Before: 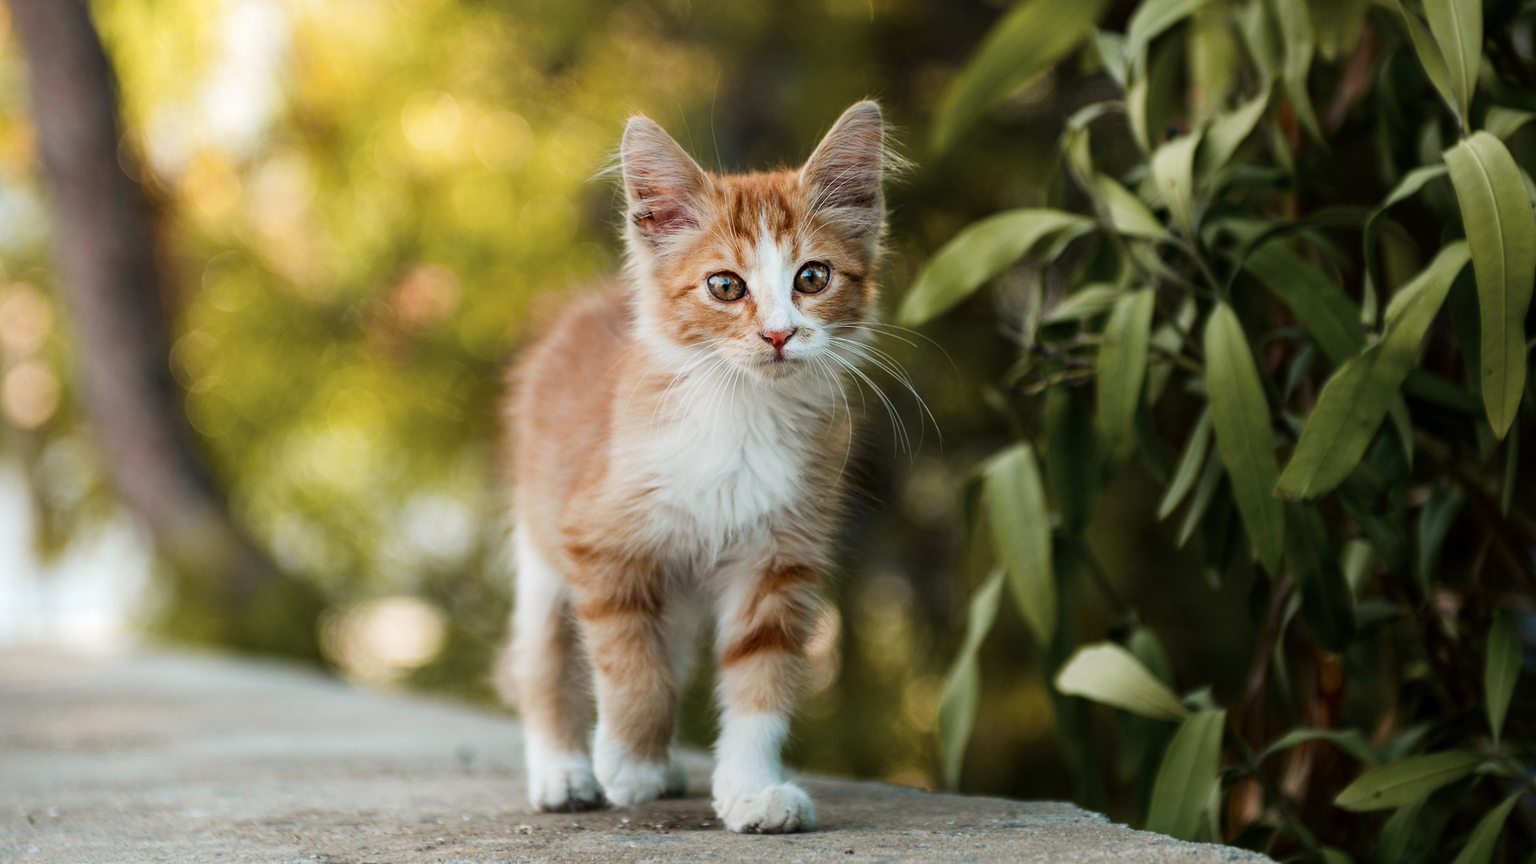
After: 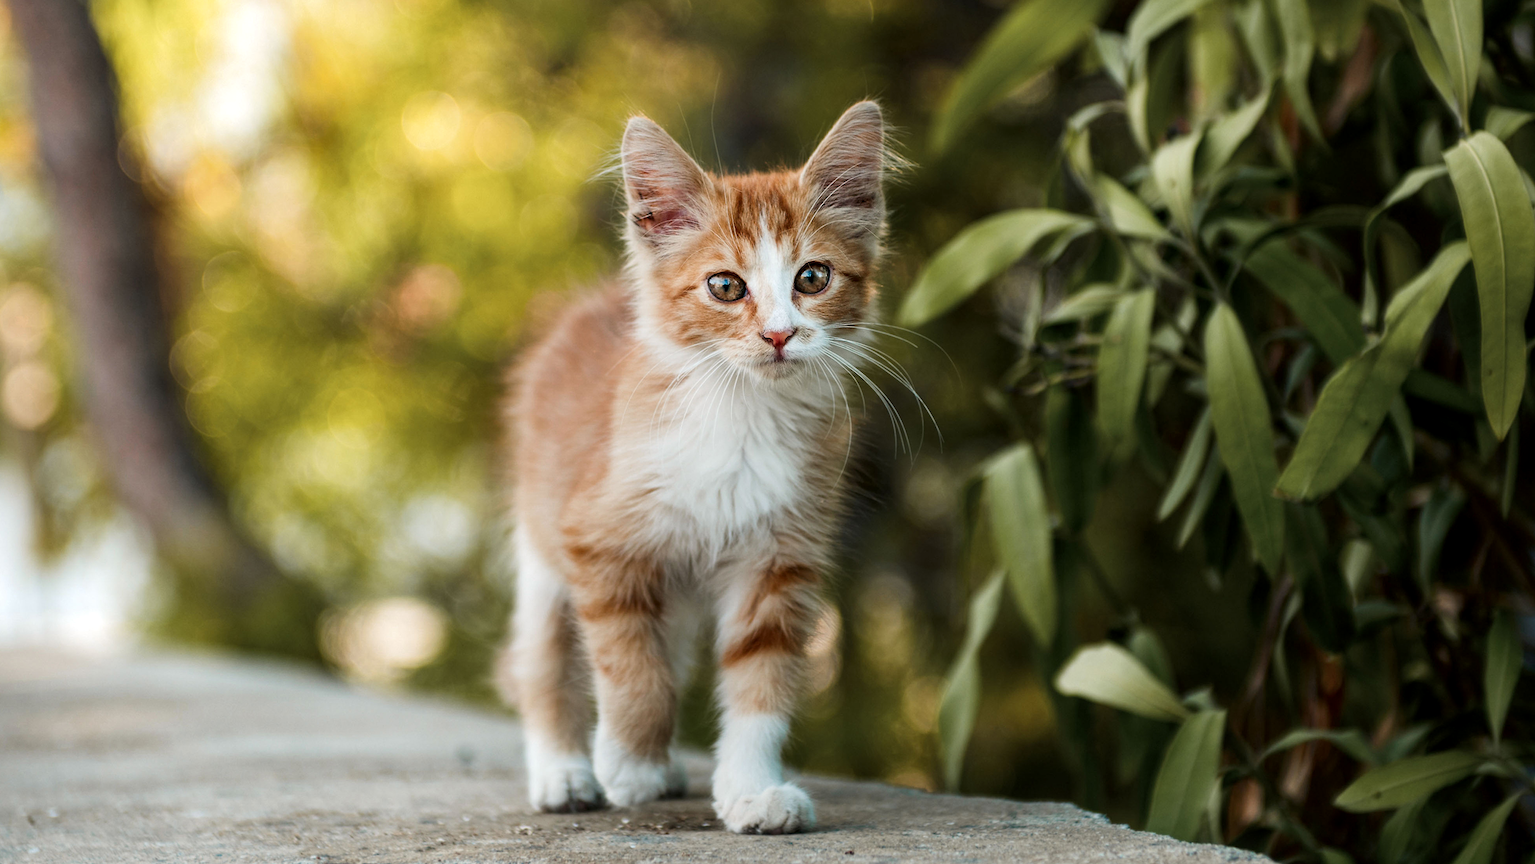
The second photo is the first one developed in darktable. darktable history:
local contrast: highlights 106%, shadows 98%, detail 119%, midtone range 0.2
